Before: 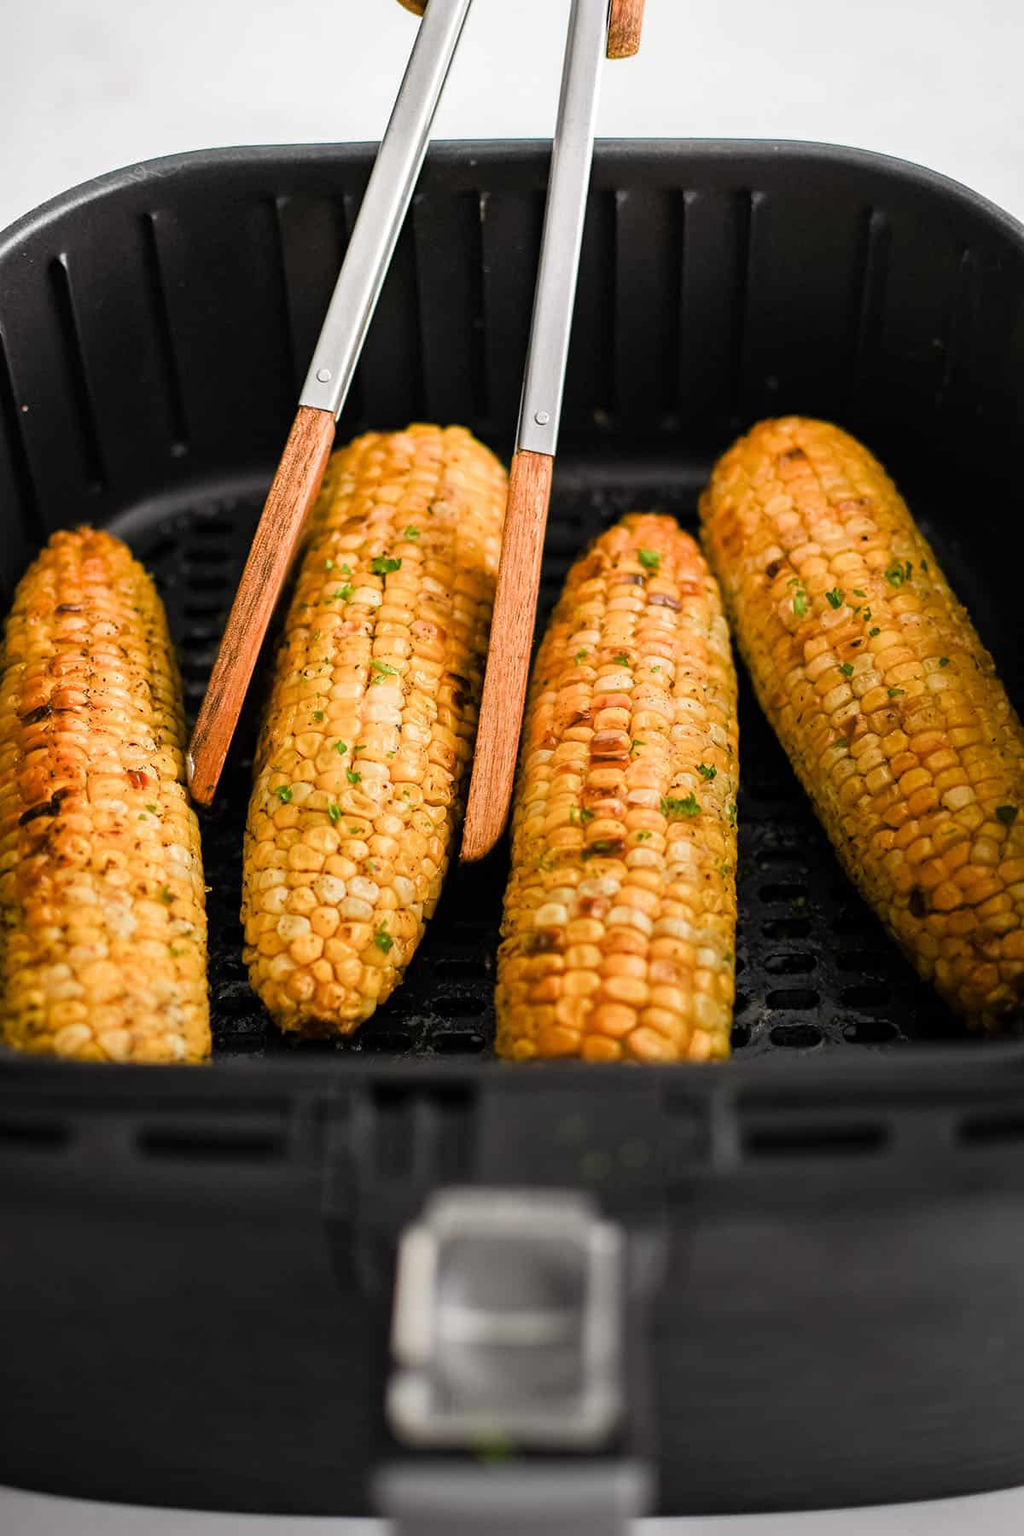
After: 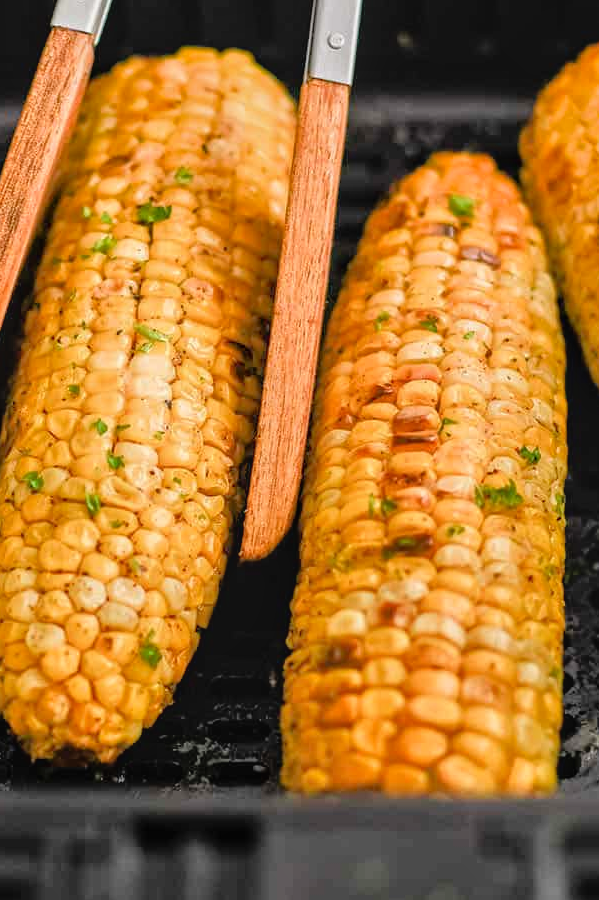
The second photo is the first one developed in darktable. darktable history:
tone equalizer: -7 EV 0.15 EV, -6 EV 0.6 EV, -5 EV 1.15 EV, -4 EV 1.33 EV, -3 EV 1.15 EV, -2 EV 0.6 EV, -1 EV 0.15 EV, mask exposure compensation -0.5 EV
crop: left 25%, top 25%, right 25%, bottom 25%
local contrast: detail 110%
